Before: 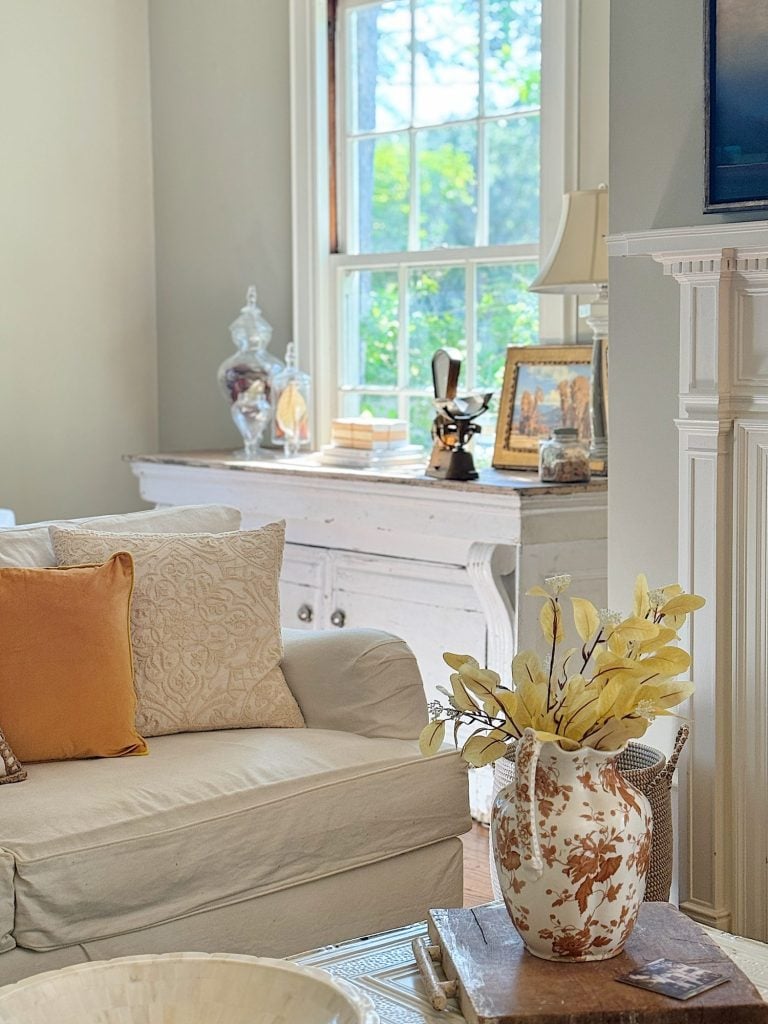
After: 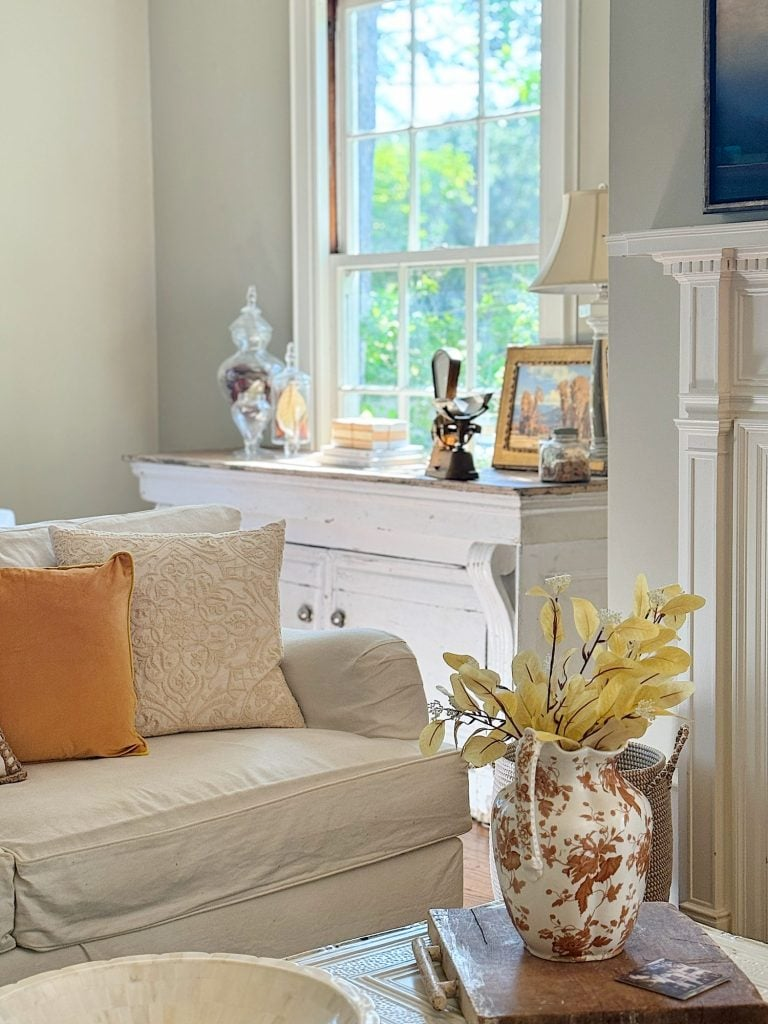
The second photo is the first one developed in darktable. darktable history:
contrast brightness saturation: contrast 0.079, saturation 0.017
